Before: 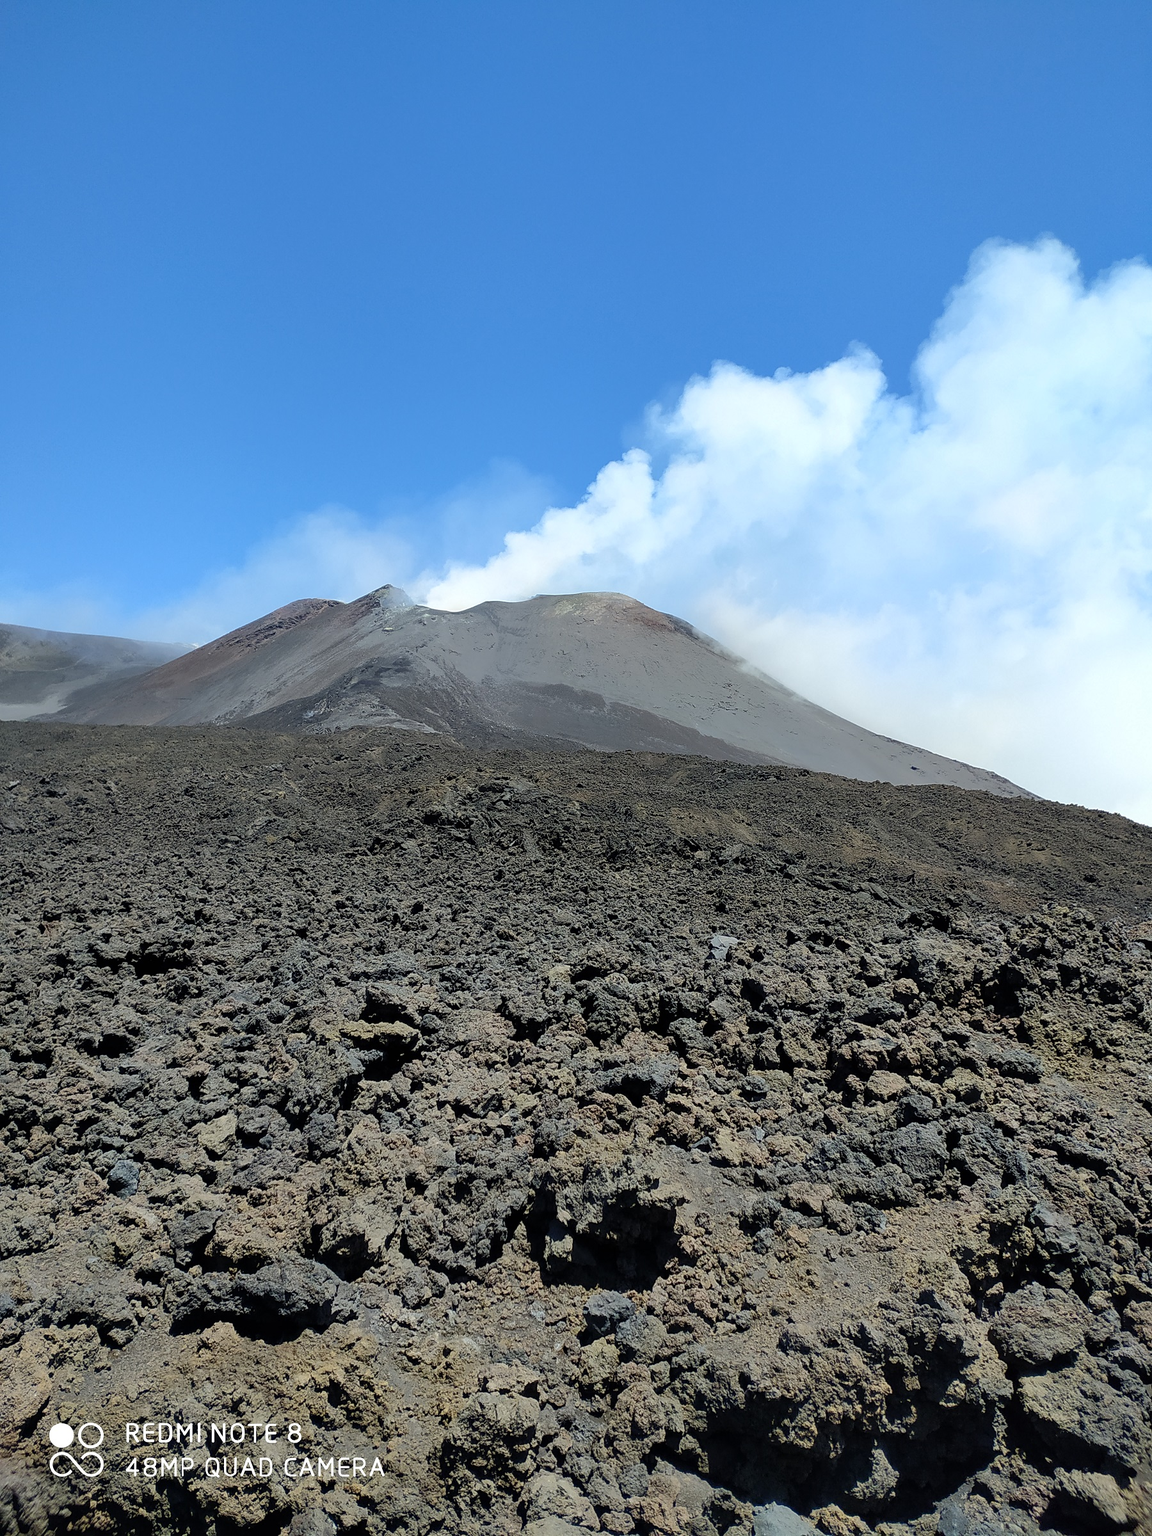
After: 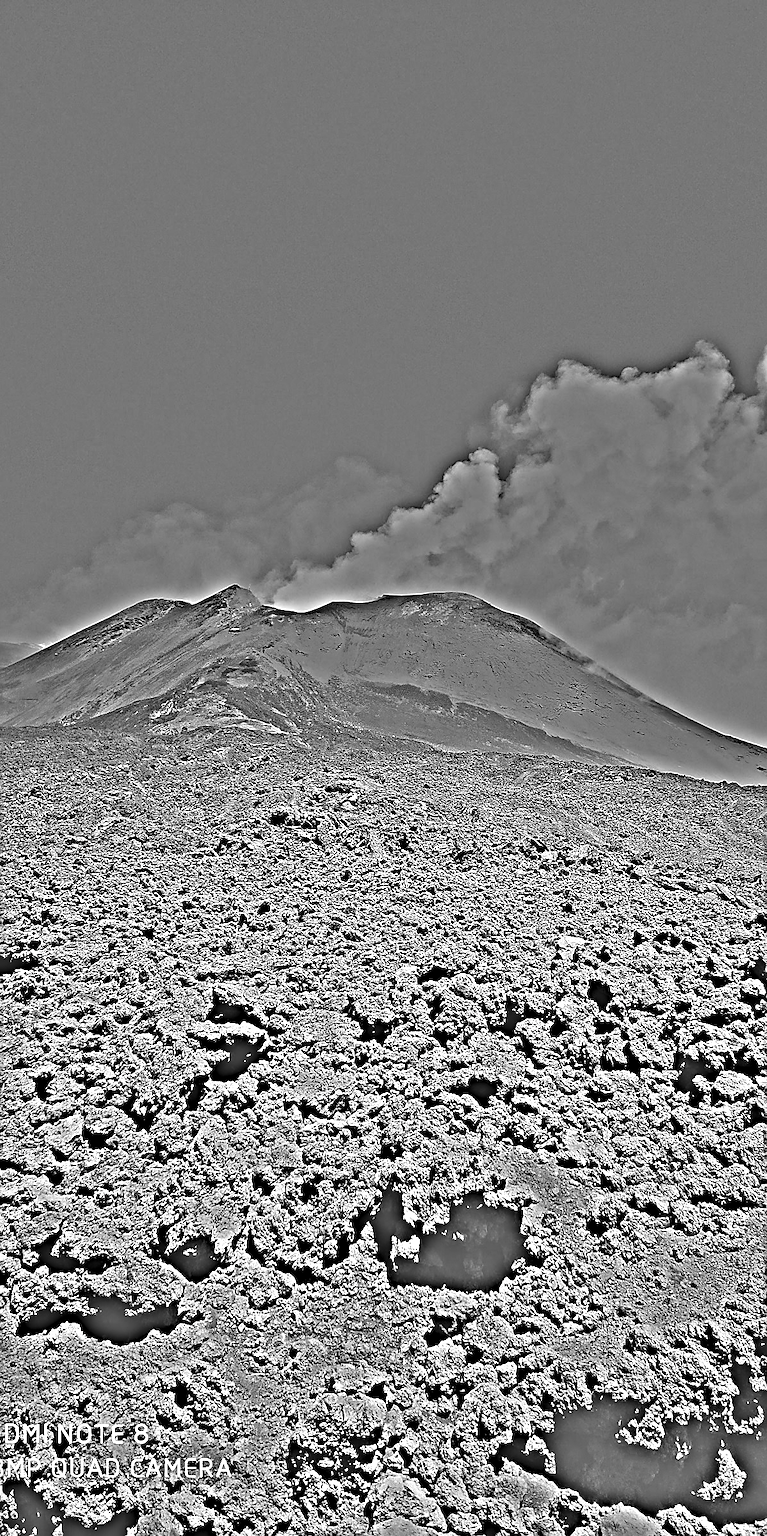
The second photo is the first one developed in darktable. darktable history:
highpass: on, module defaults
color balance rgb: linear chroma grading › global chroma 15%, perceptual saturation grading › global saturation 30%
sharpen: on, module defaults
contrast equalizer: y [[0.531, 0.548, 0.559, 0.557, 0.544, 0.527], [0.5 ×6], [0.5 ×6], [0 ×6], [0 ×6]]
crop and rotate: left 13.342%, right 19.991%
exposure: compensate highlight preservation false
